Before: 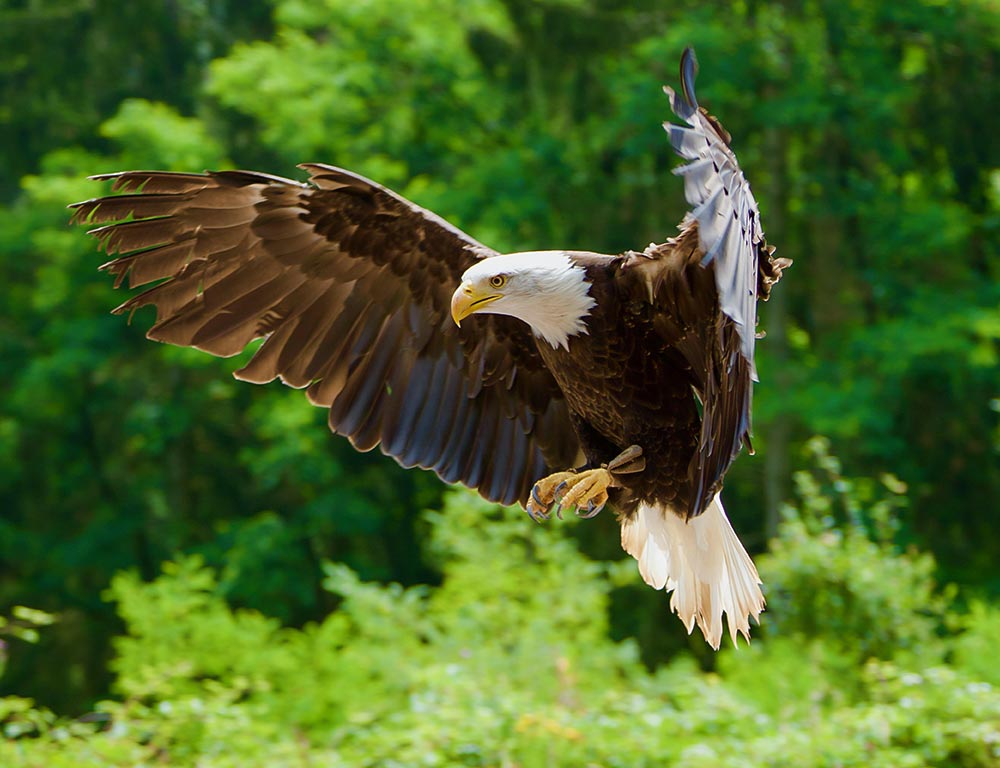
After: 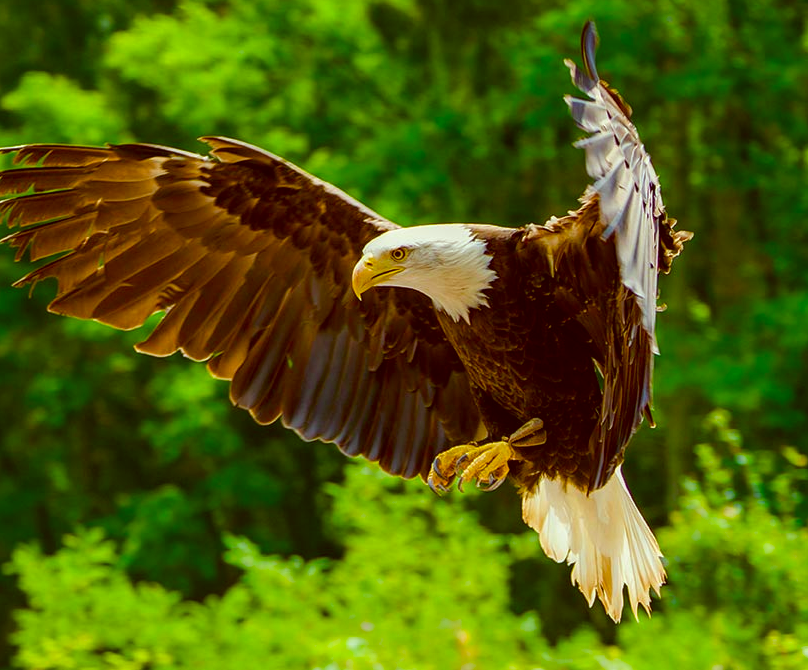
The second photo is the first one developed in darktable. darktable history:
crop: left 9.983%, top 3.56%, right 9.178%, bottom 9.165%
local contrast: on, module defaults
color correction: highlights a* -6.23, highlights b* 9.59, shadows a* 10.86, shadows b* 23.29
color balance rgb: perceptual saturation grading › global saturation 38.975%, global vibrance 20%
